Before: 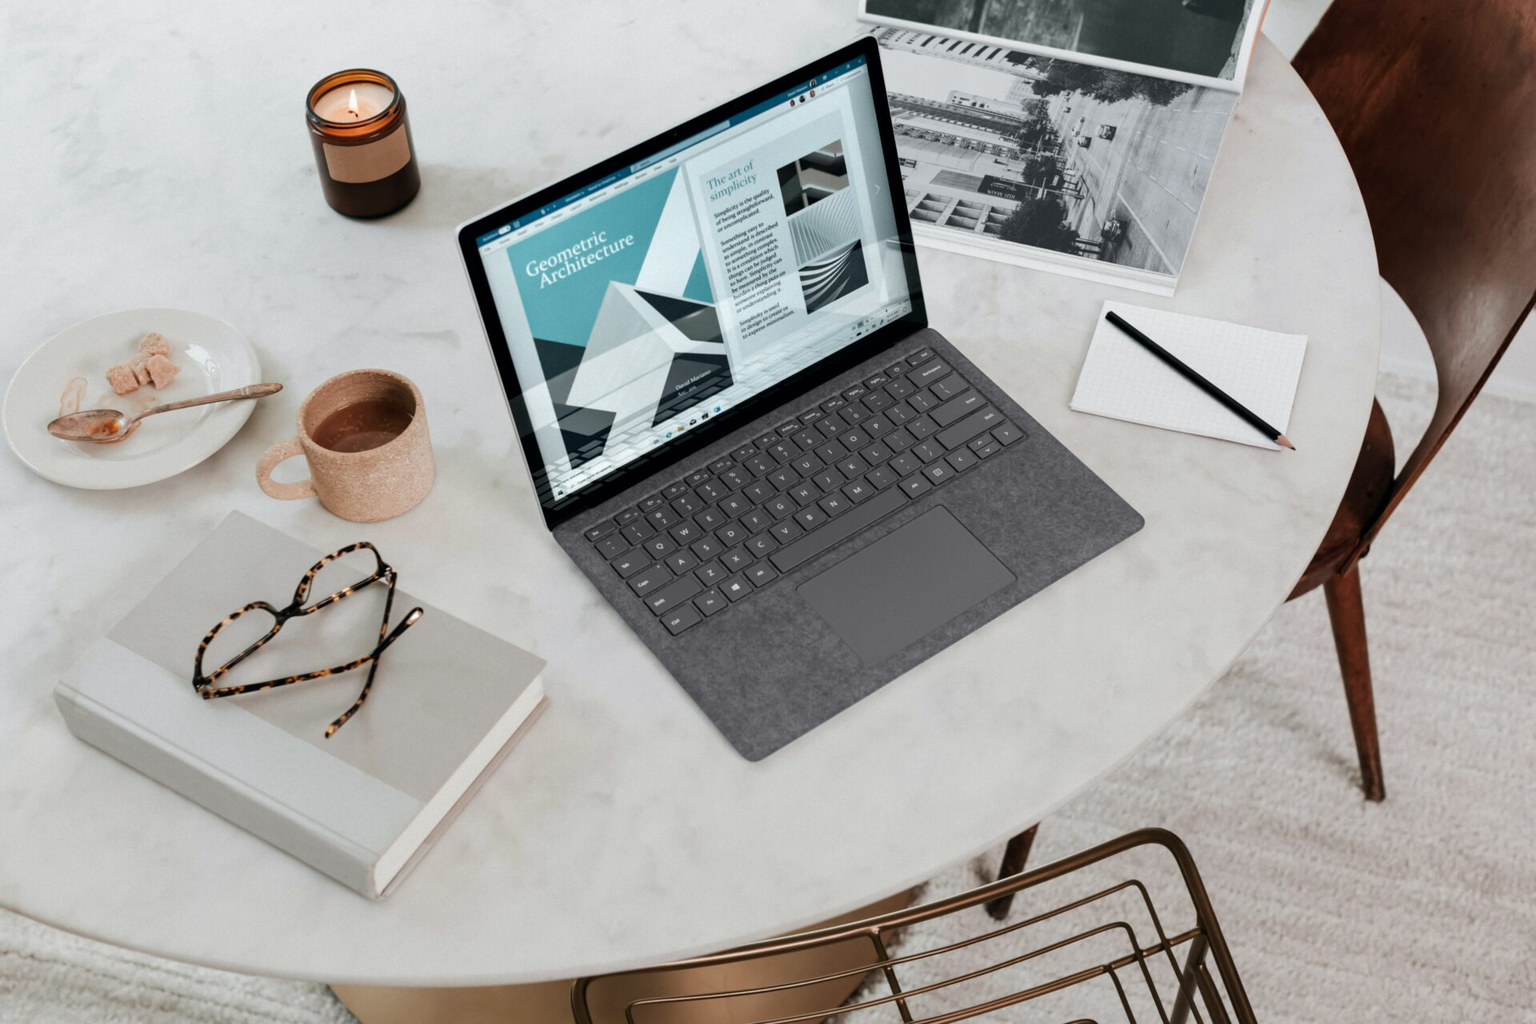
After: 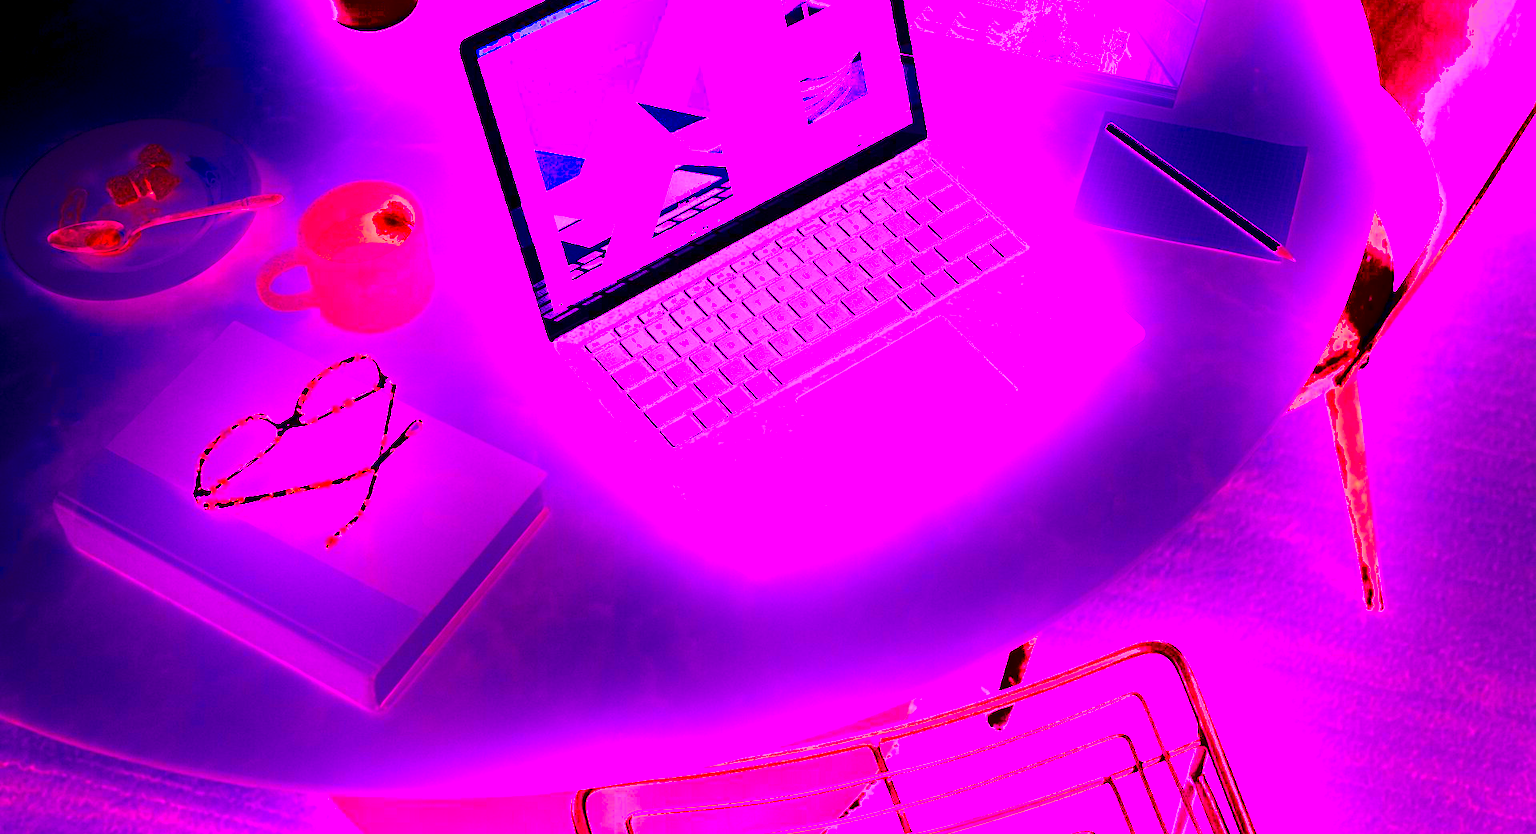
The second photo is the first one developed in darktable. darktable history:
contrast brightness saturation: contrast 0.03, brightness -0.04
white balance: red 8, blue 8
crop and rotate: top 18.507%
shadows and highlights: shadows 37.27, highlights -28.18, soften with gaussian
